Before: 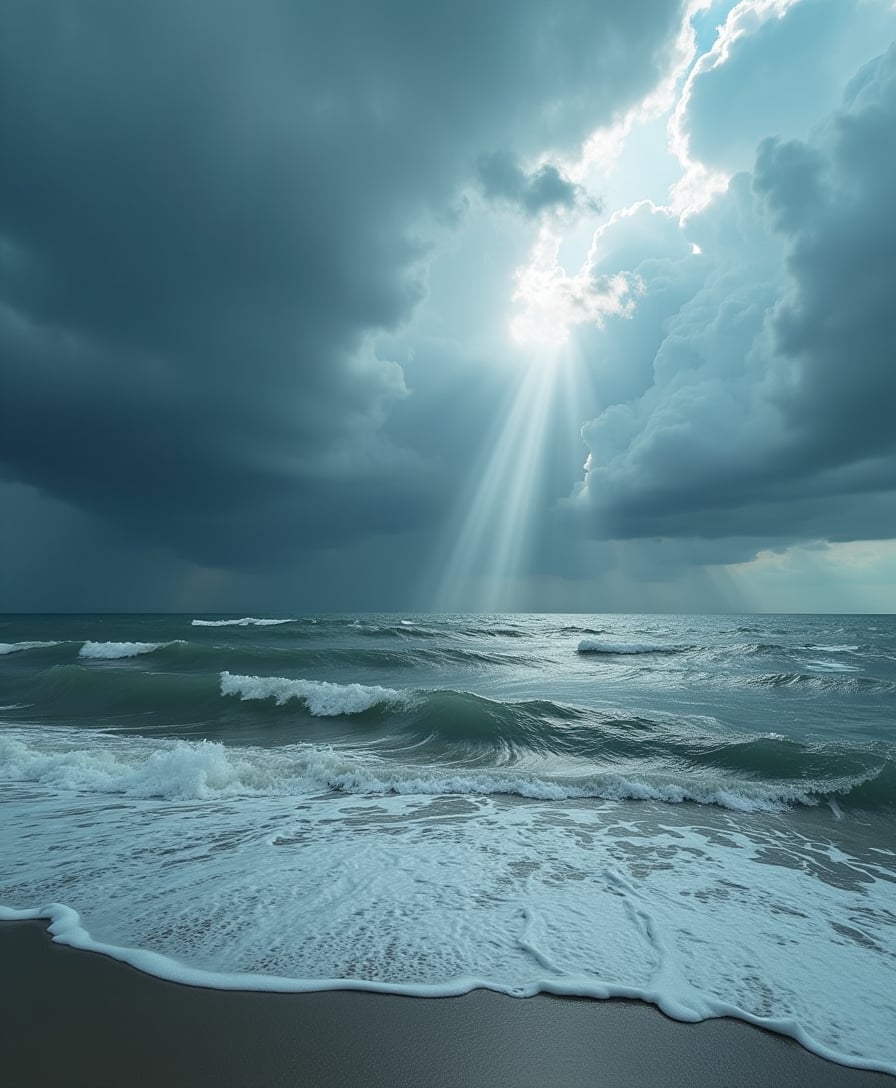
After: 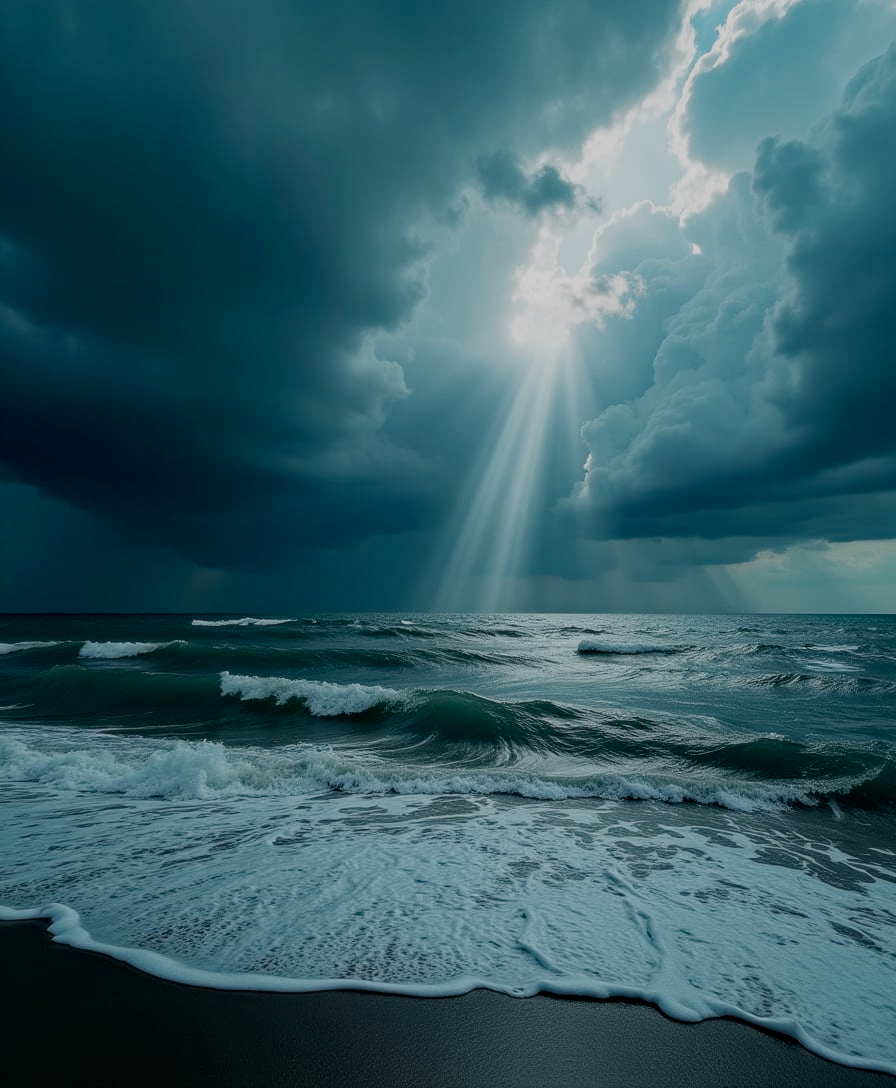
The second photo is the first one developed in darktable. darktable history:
haze removal: strength 0.29, distance 0.25, compatibility mode true, adaptive false
local contrast: highlights 100%, shadows 100%, detail 120%, midtone range 0.2
filmic rgb: middle gray luminance 29%, black relative exposure -10.3 EV, white relative exposure 5.5 EV, threshold 6 EV, target black luminance 0%, hardness 3.95, latitude 2.04%, contrast 1.132, highlights saturation mix 5%, shadows ↔ highlights balance 15.11%, add noise in highlights 0, preserve chrominance no, color science v3 (2019), use custom middle-gray values true, iterations of high-quality reconstruction 0, contrast in highlights soft, enable highlight reconstruction true
soften: size 10%, saturation 50%, brightness 0.2 EV, mix 10%
